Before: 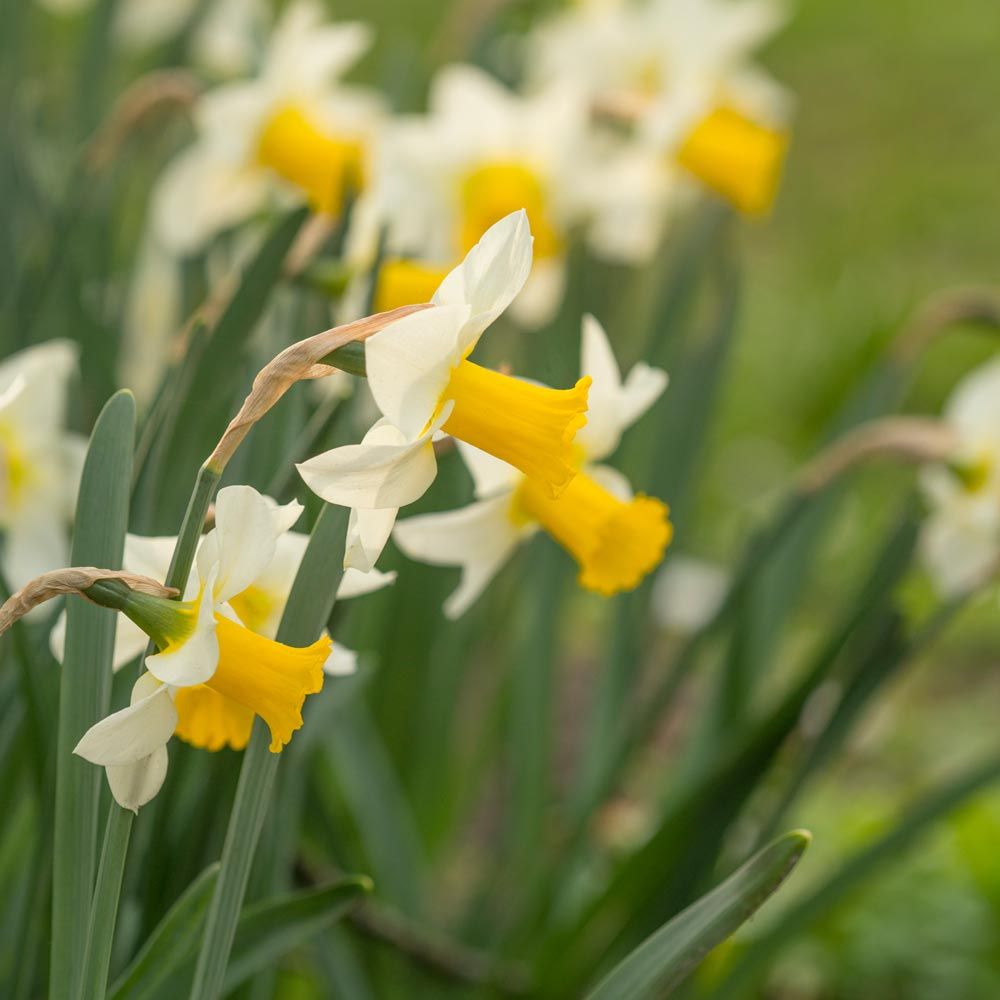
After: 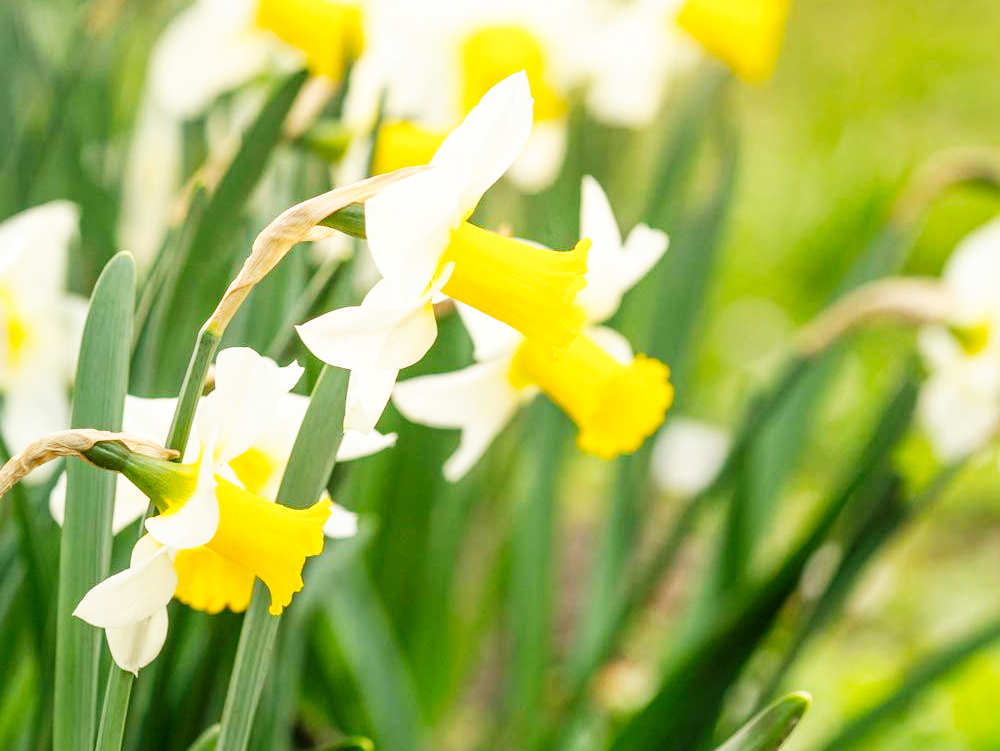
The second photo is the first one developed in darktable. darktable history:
crop: top 13.874%, bottom 11.019%
base curve: curves: ch0 [(0, 0) (0.007, 0.004) (0.027, 0.03) (0.046, 0.07) (0.207, 0.54) (0.442, 0.872) (0.673, 0.972) (1, 1)], preserve colors none
